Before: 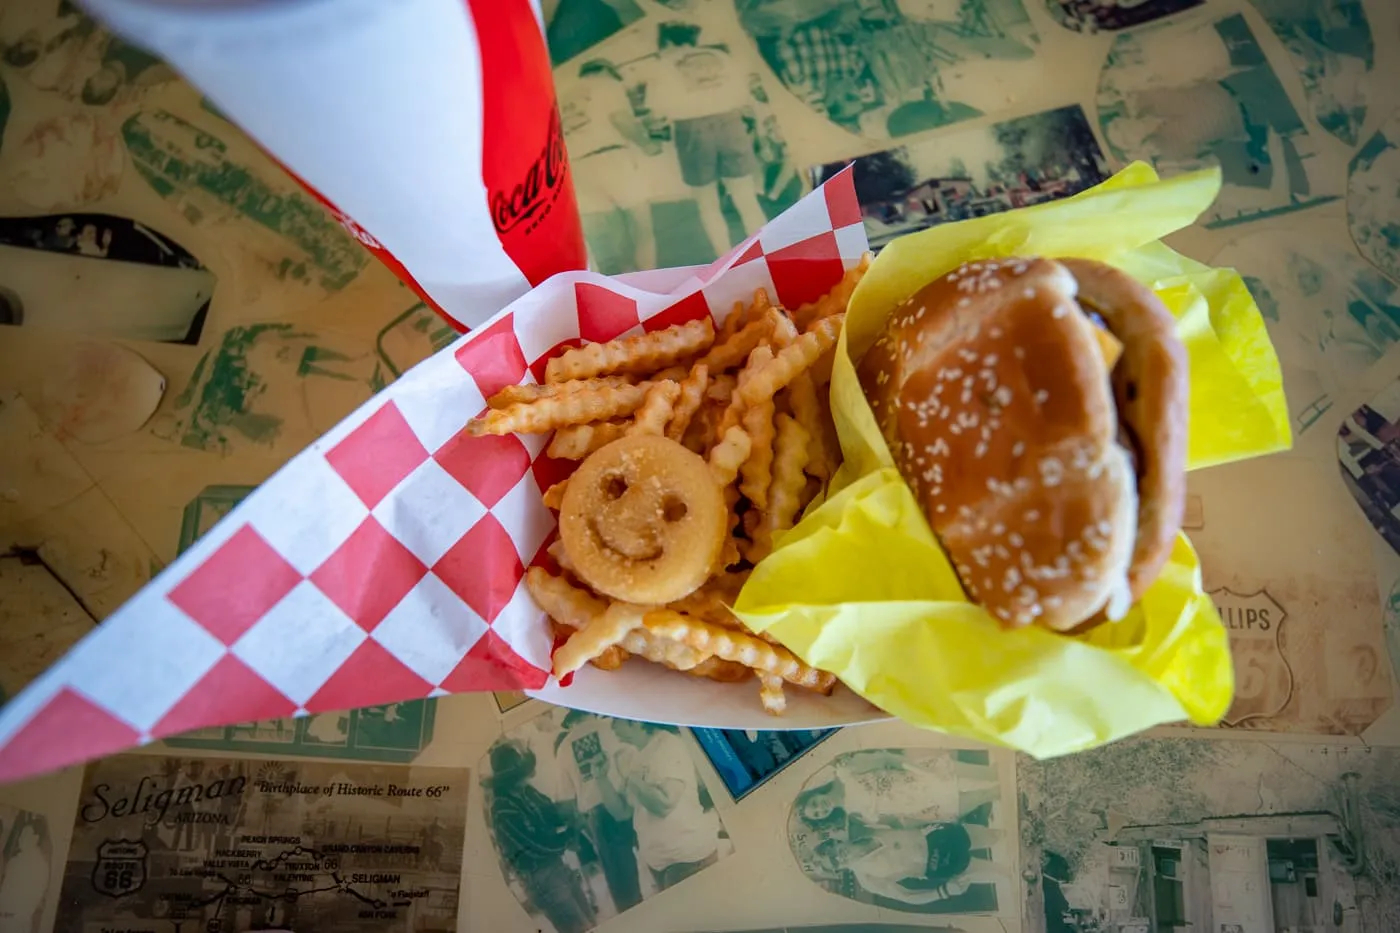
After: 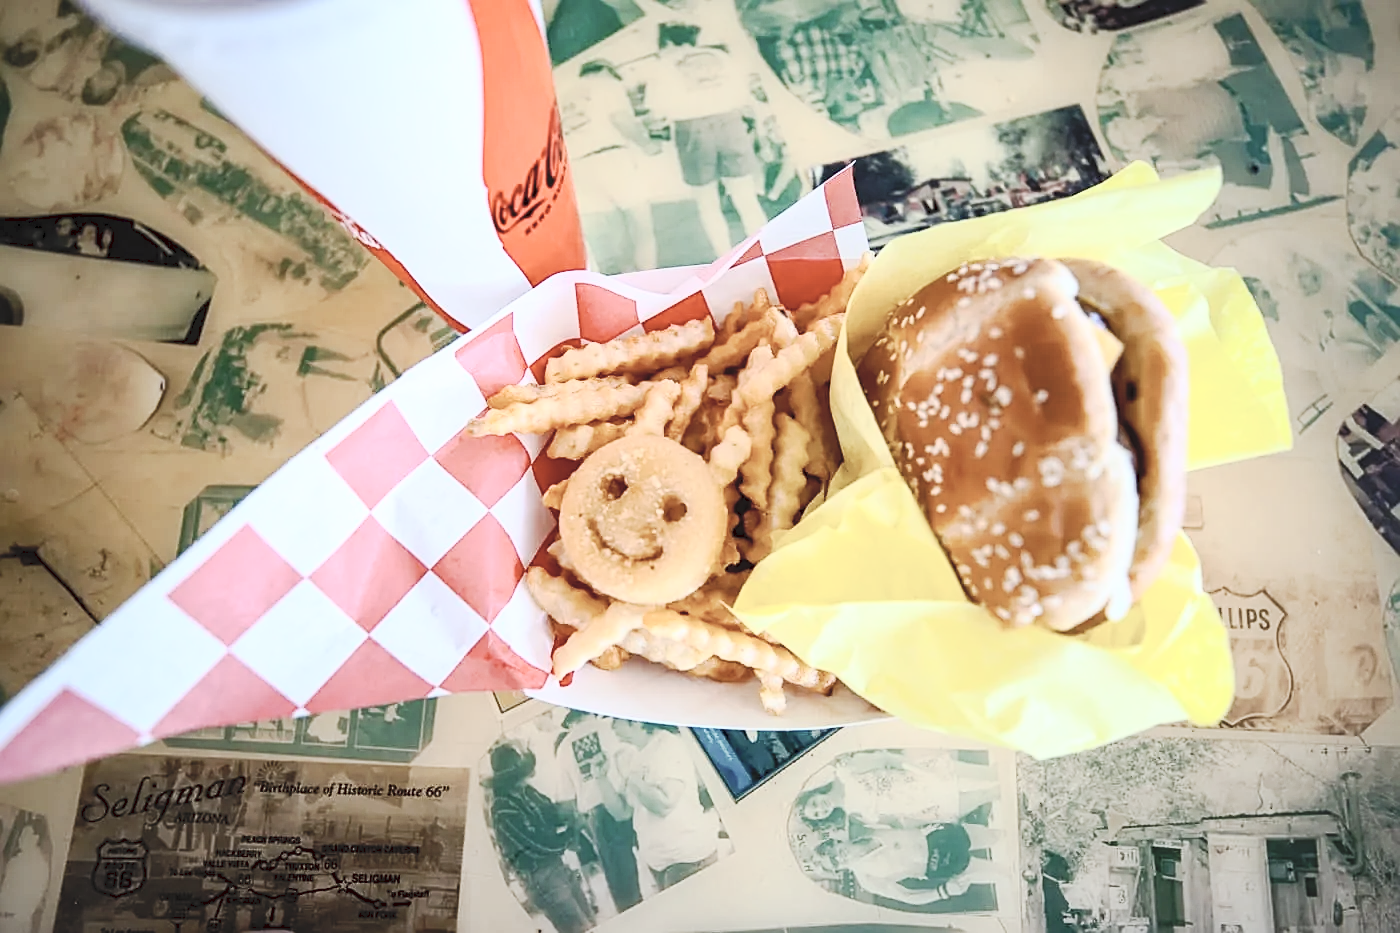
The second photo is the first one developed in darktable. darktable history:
color correction: saturation 0.85
tone curve: curves: ch0 [(0, 0) (0.003, 0.049) (0.011, 0.052) (0.025, 0.061) (0.044, 0.08) (0.069, 0.101) (0.1, 0.119) (0.136, 0.139) (0.177, 0.172) (0.224, 0.222) (0.277, 0.292) (0.335, 0.367) (0.399, 0.444) (0.468, 0.538) (0.543, 0.623) (0.623, 0.713) (0.709, 0.784) (0.801, 0.844) (0.898, 0.916) (1, 1)], preserve colors none
contrast brightness saturation: contrast 0.43, brightness 0.56, saturation -0.19
sharpen: on, module defaults
